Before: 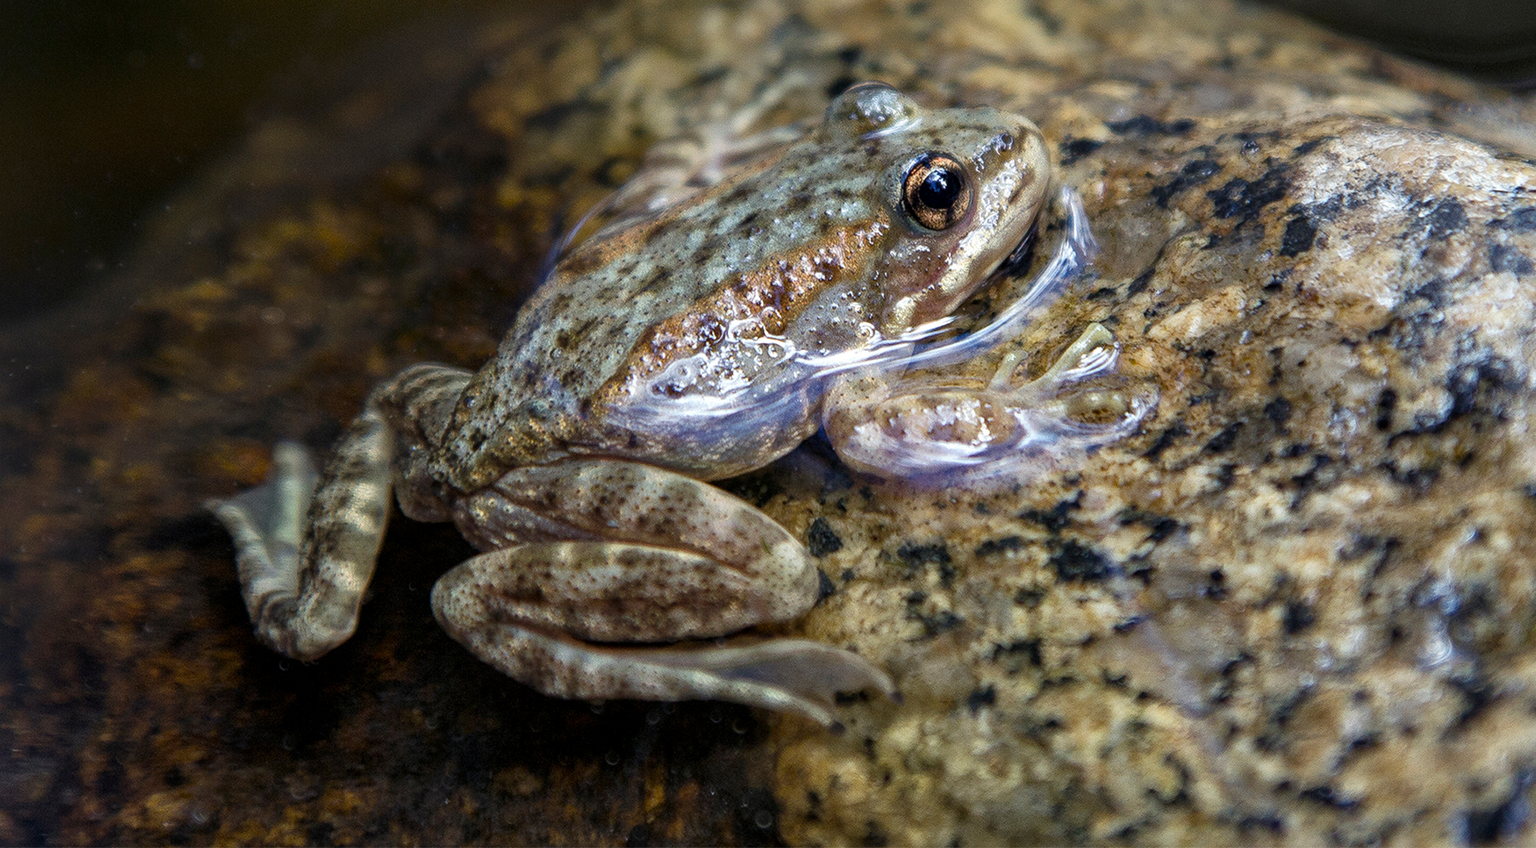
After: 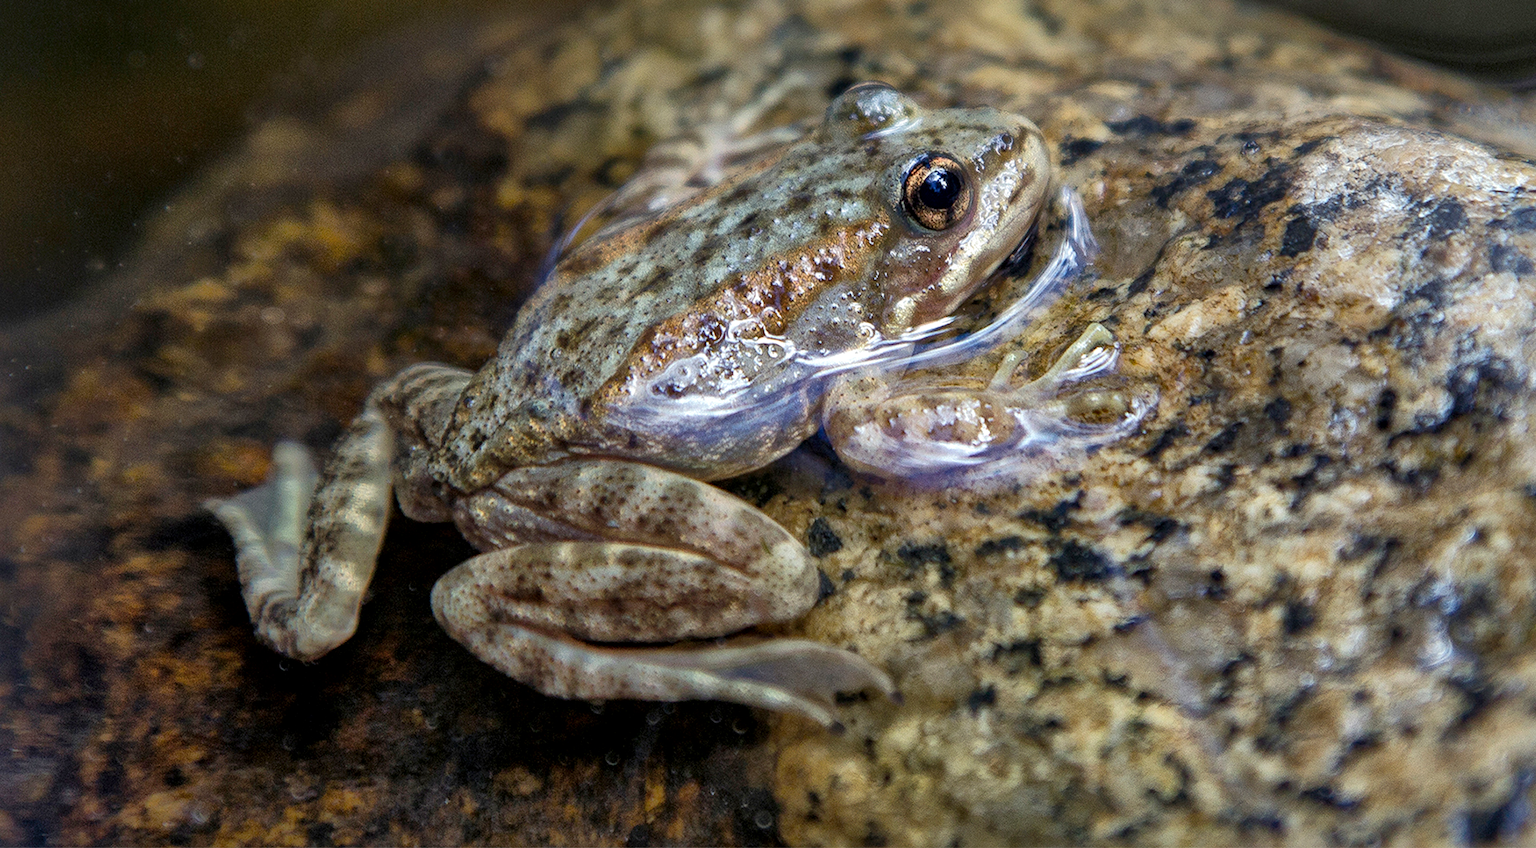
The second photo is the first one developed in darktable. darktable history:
shadows and highlights: on, module defaults
local contrast: mode bilateral grid, contrast 20, coarseness 50, detail 120%, midtone range 0.2
